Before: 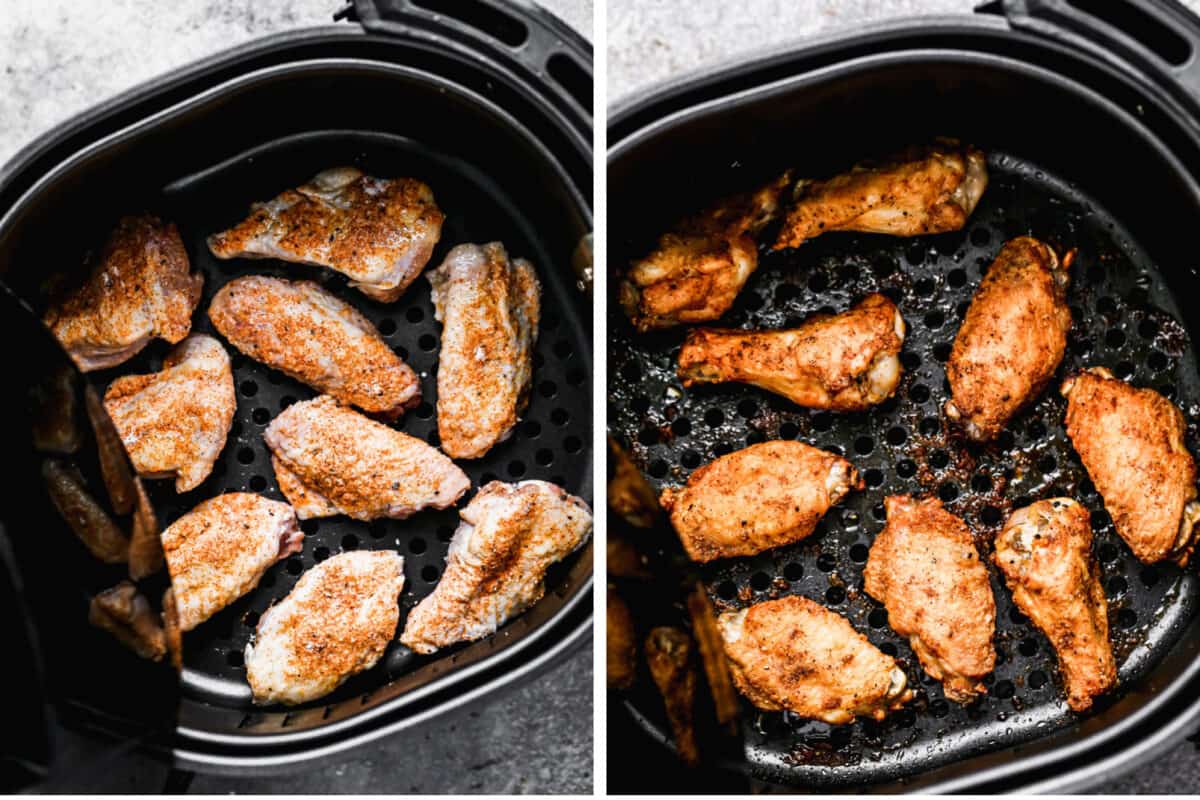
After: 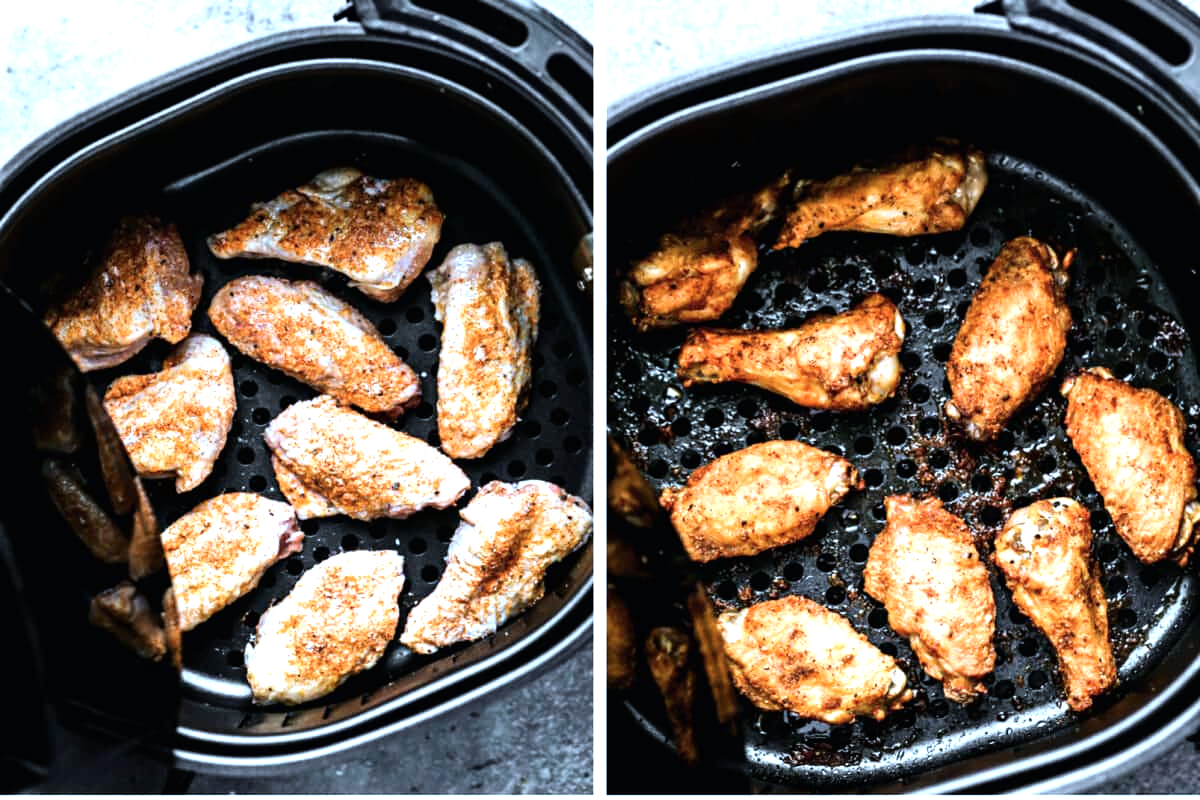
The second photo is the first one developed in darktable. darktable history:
color calibration: gray › normalize channels true, x 0.383, y 0.372, temperature 3883.73 K, gamut compression 0.013
tone equalizer: -8 EV -0.714 EV, -7 EV -0.69 EV, -6 EV -0.563 EV, -5 EV -0.415 EV, -3 EV 0.395 EV, -2 EV 0.6 EV, -1 EV 0.677 EV, +0 EV 0.751 EV
